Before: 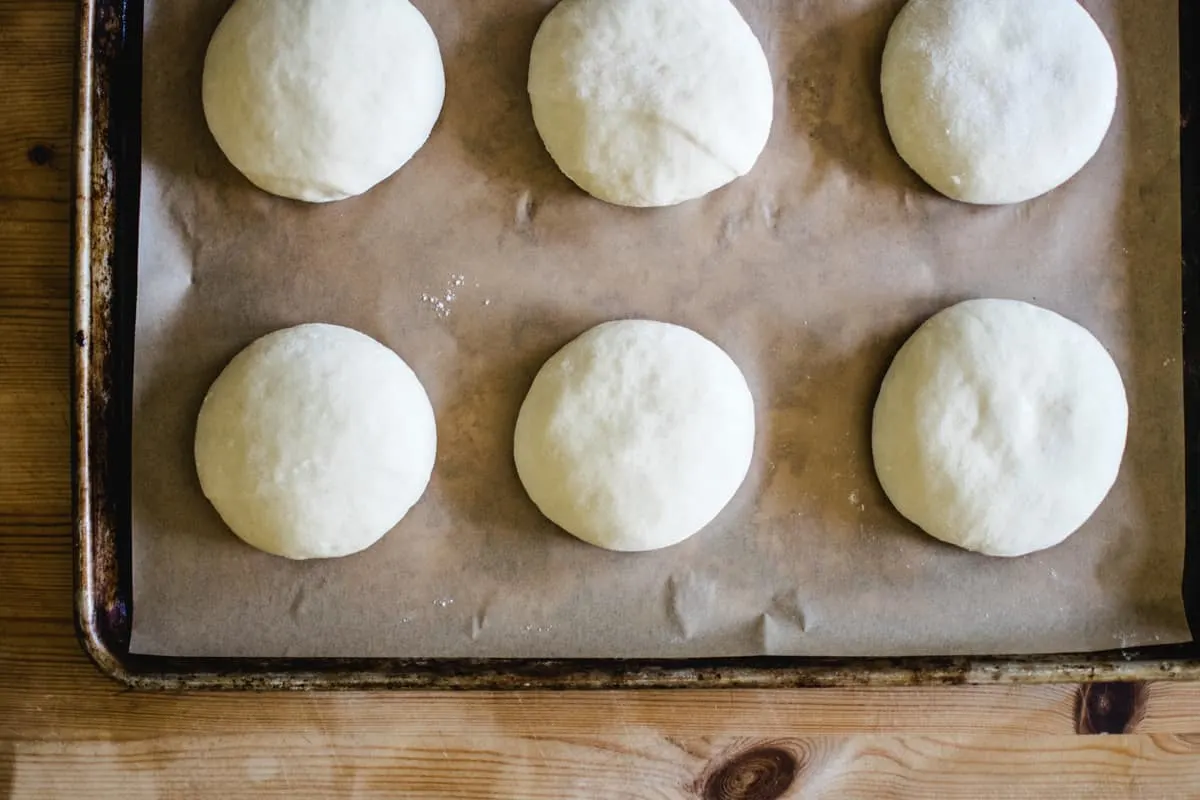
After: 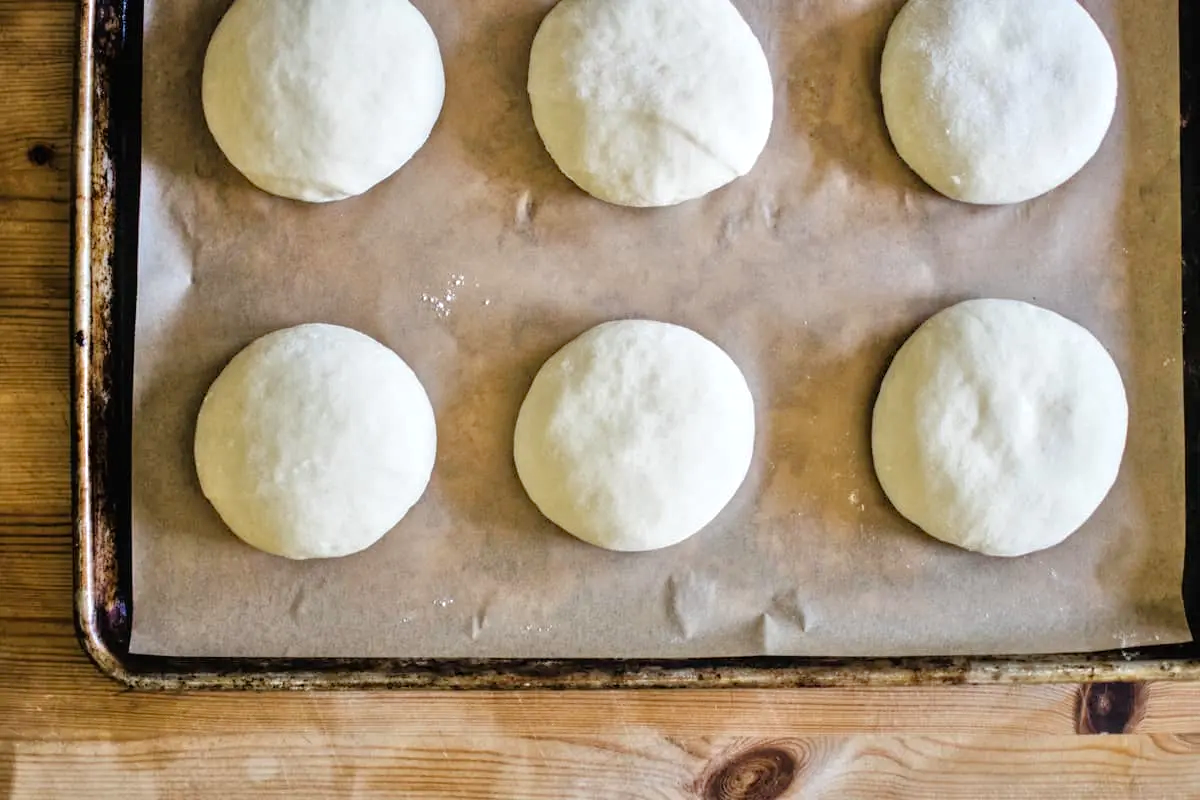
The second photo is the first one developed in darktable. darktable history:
tone equalizer: -7 EV 0.15 EV, -6 EV 0.6 EV, -5 EV 1.15 EV, -4 EV 1.33 EV, -3 EV 1.15 EV, -2 EV 0.6 EV, -1 EV 0.15 EV, mask exposure compensation -0.5 EV
local contrast: highlights 100%, shadows 100%, detail 120%, midtone range 0.2
